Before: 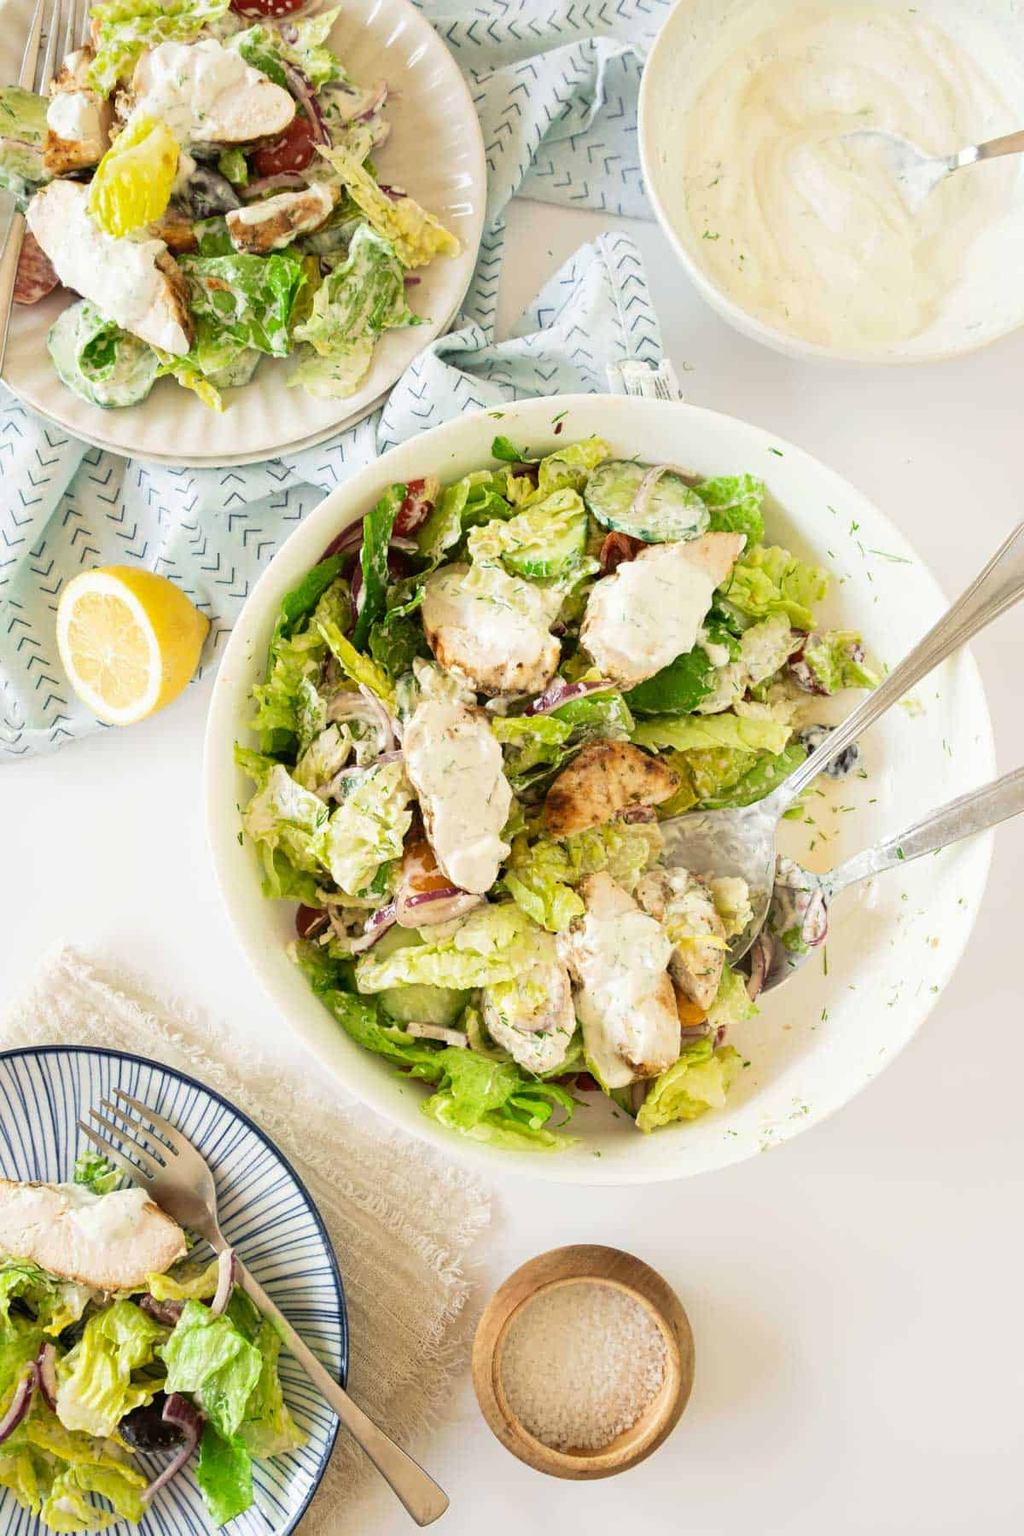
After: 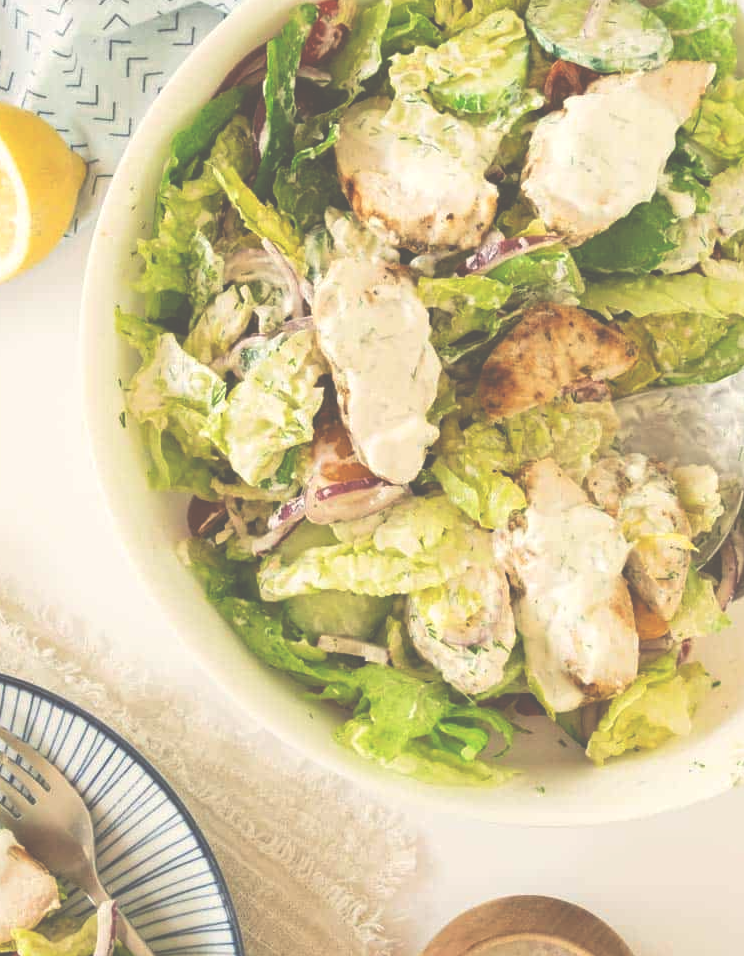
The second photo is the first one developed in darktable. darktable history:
crop: left 13.312%, top 31.28%, right 24.627%, bottom 15.582%
color calibration: x 0.334, y 0.349, temperature 5426 K
exposure: black level correction -0.087, compensate highlight preservation false
shadows and highlights: shadows 12, white point adjustment 1.2, highlights -0.36, soften with gaussian
